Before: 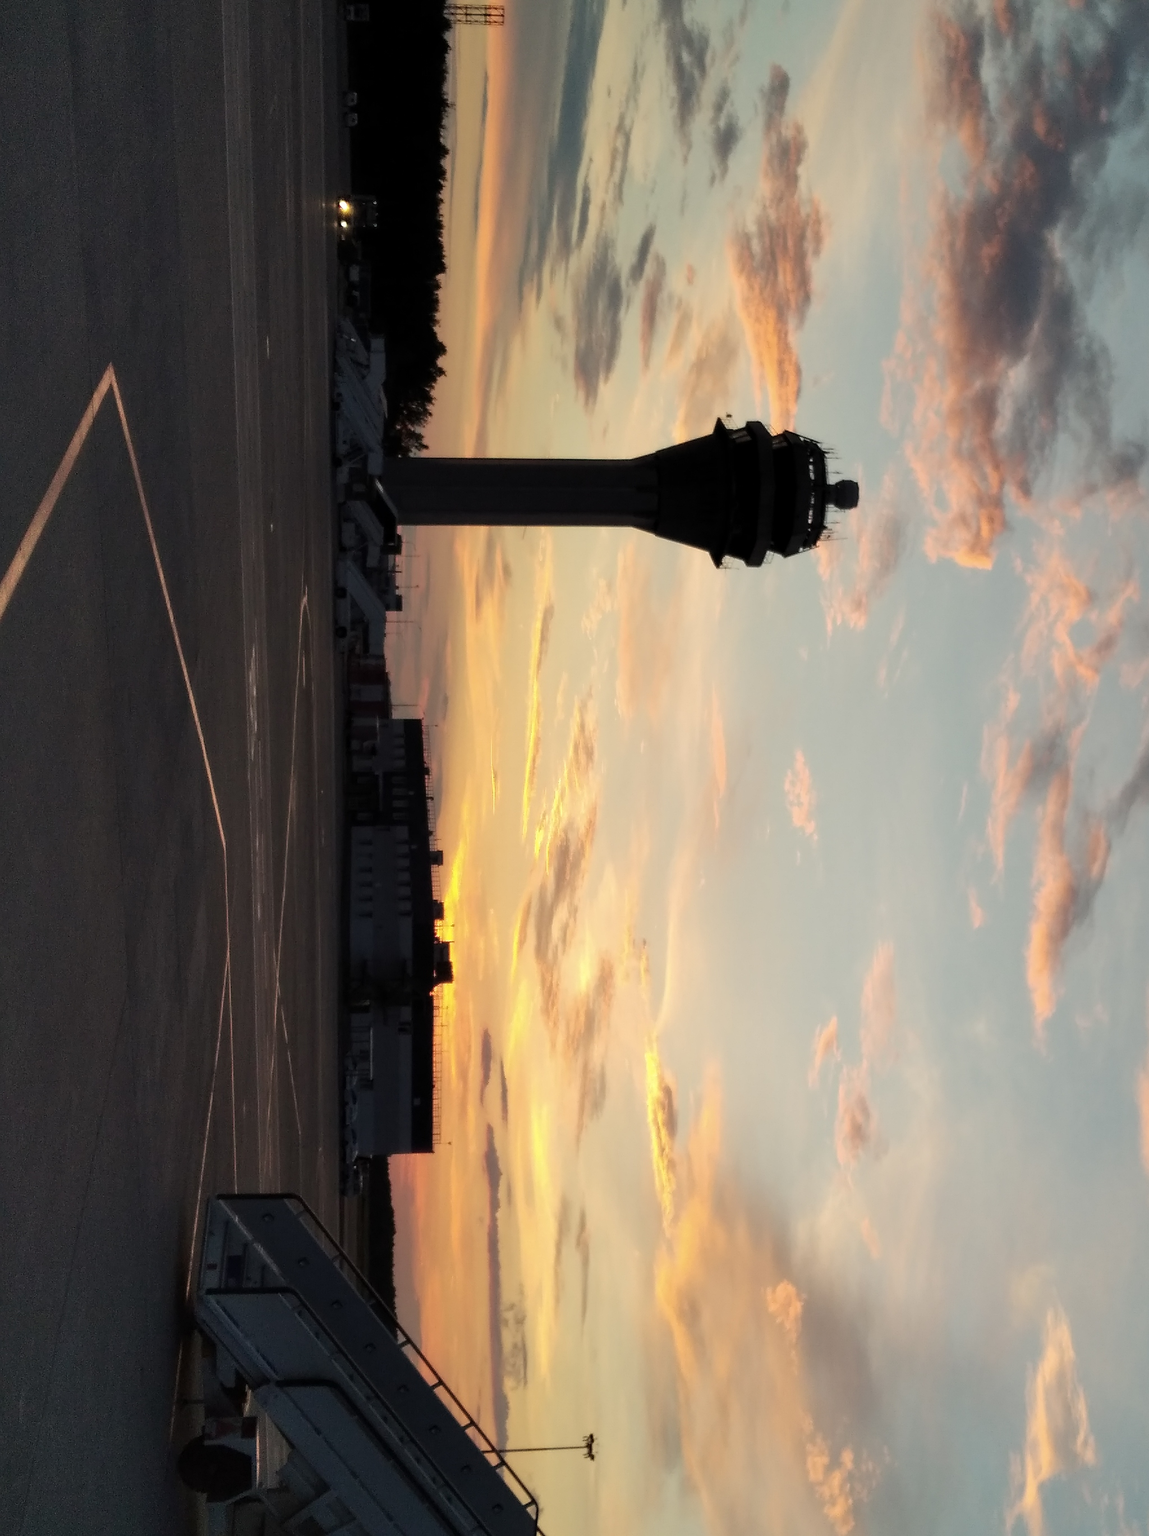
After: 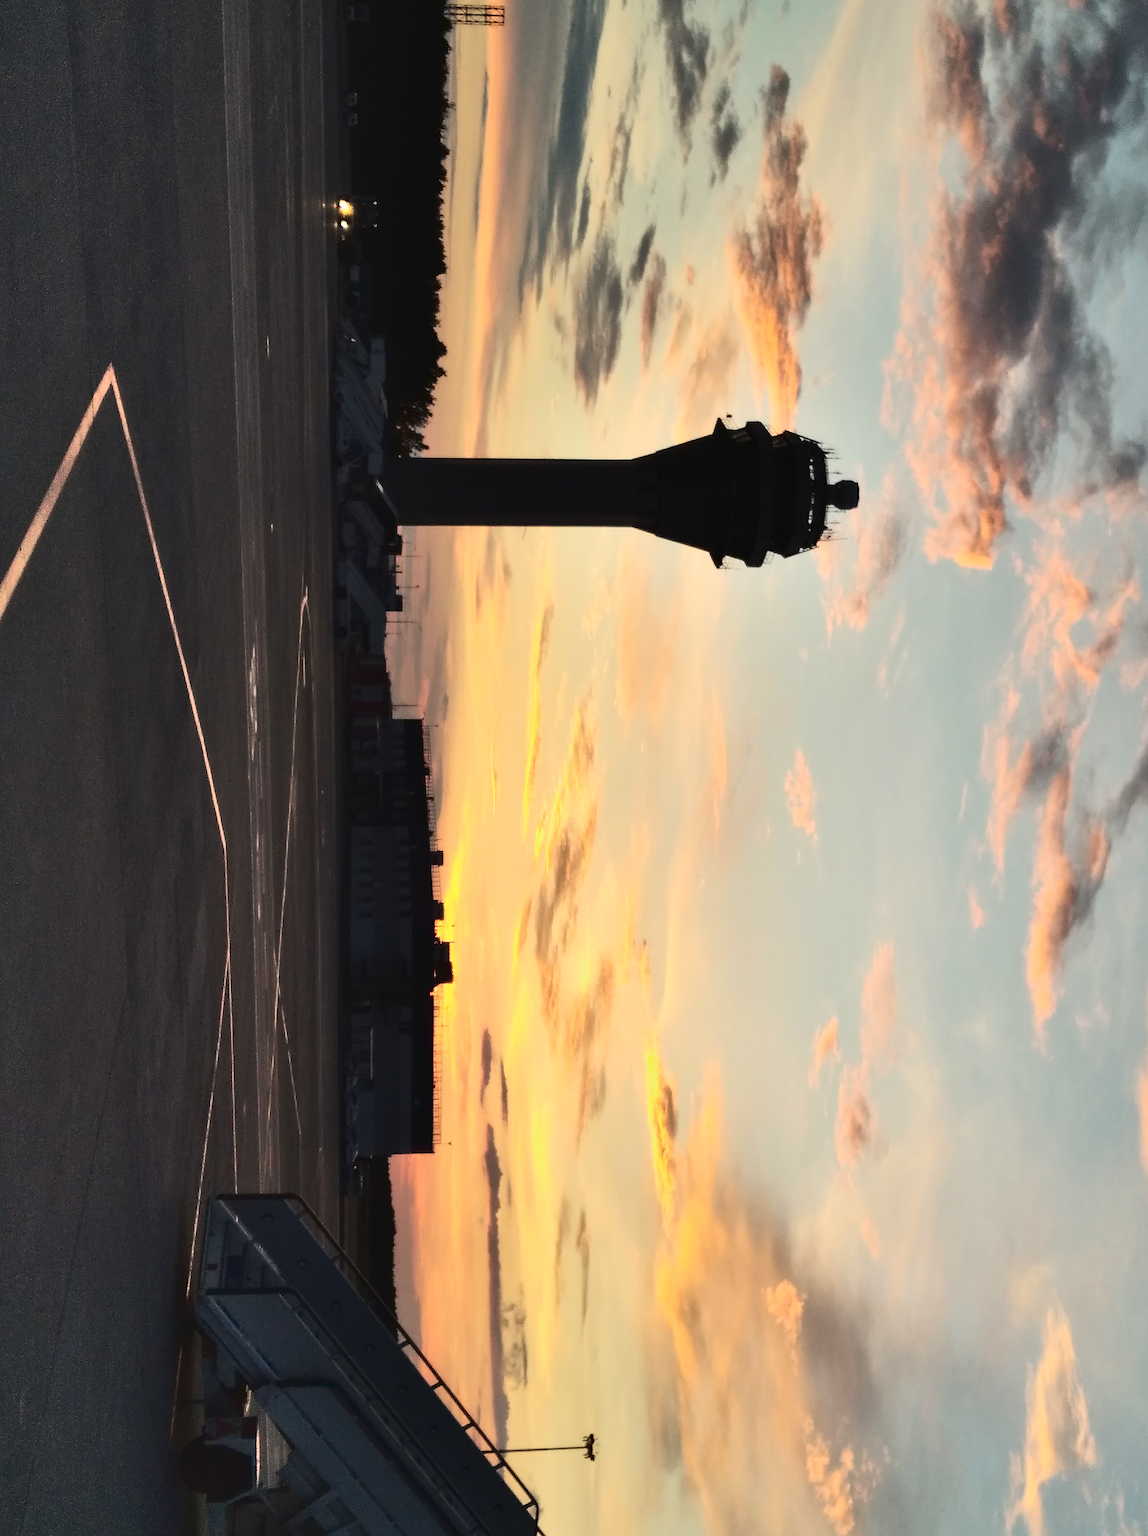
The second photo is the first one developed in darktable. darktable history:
tone curve: curves: ch0 [(0, 0.031) (0.145, 0.106) (0.319, 0.269) (0.495, 0.544) (0.707, 0.833) (0.859, 0.931) (1, 0.967)]; ch1 [(0, 0) (0.279, 0.218) (0.424, 0.411) (0.495, 0.504) (0.538, 0.55) (0.578, 0.595) (0.707, 0.778) (1, 1)]; ch2 [(0, 0) (0.125, 0.089) (0.353, 0.329) (0.436, 0.432) (0.552, 0.554) (0.615, 0.674) (1, 1)], color space Lab, linked channels, preserve colors none
shadows and highlights: low approximation 0.01, soften with gaussian
tone equalizer: edges refinement/feathering 500, mask exposure compensation -1.57 EV, preserve details no
